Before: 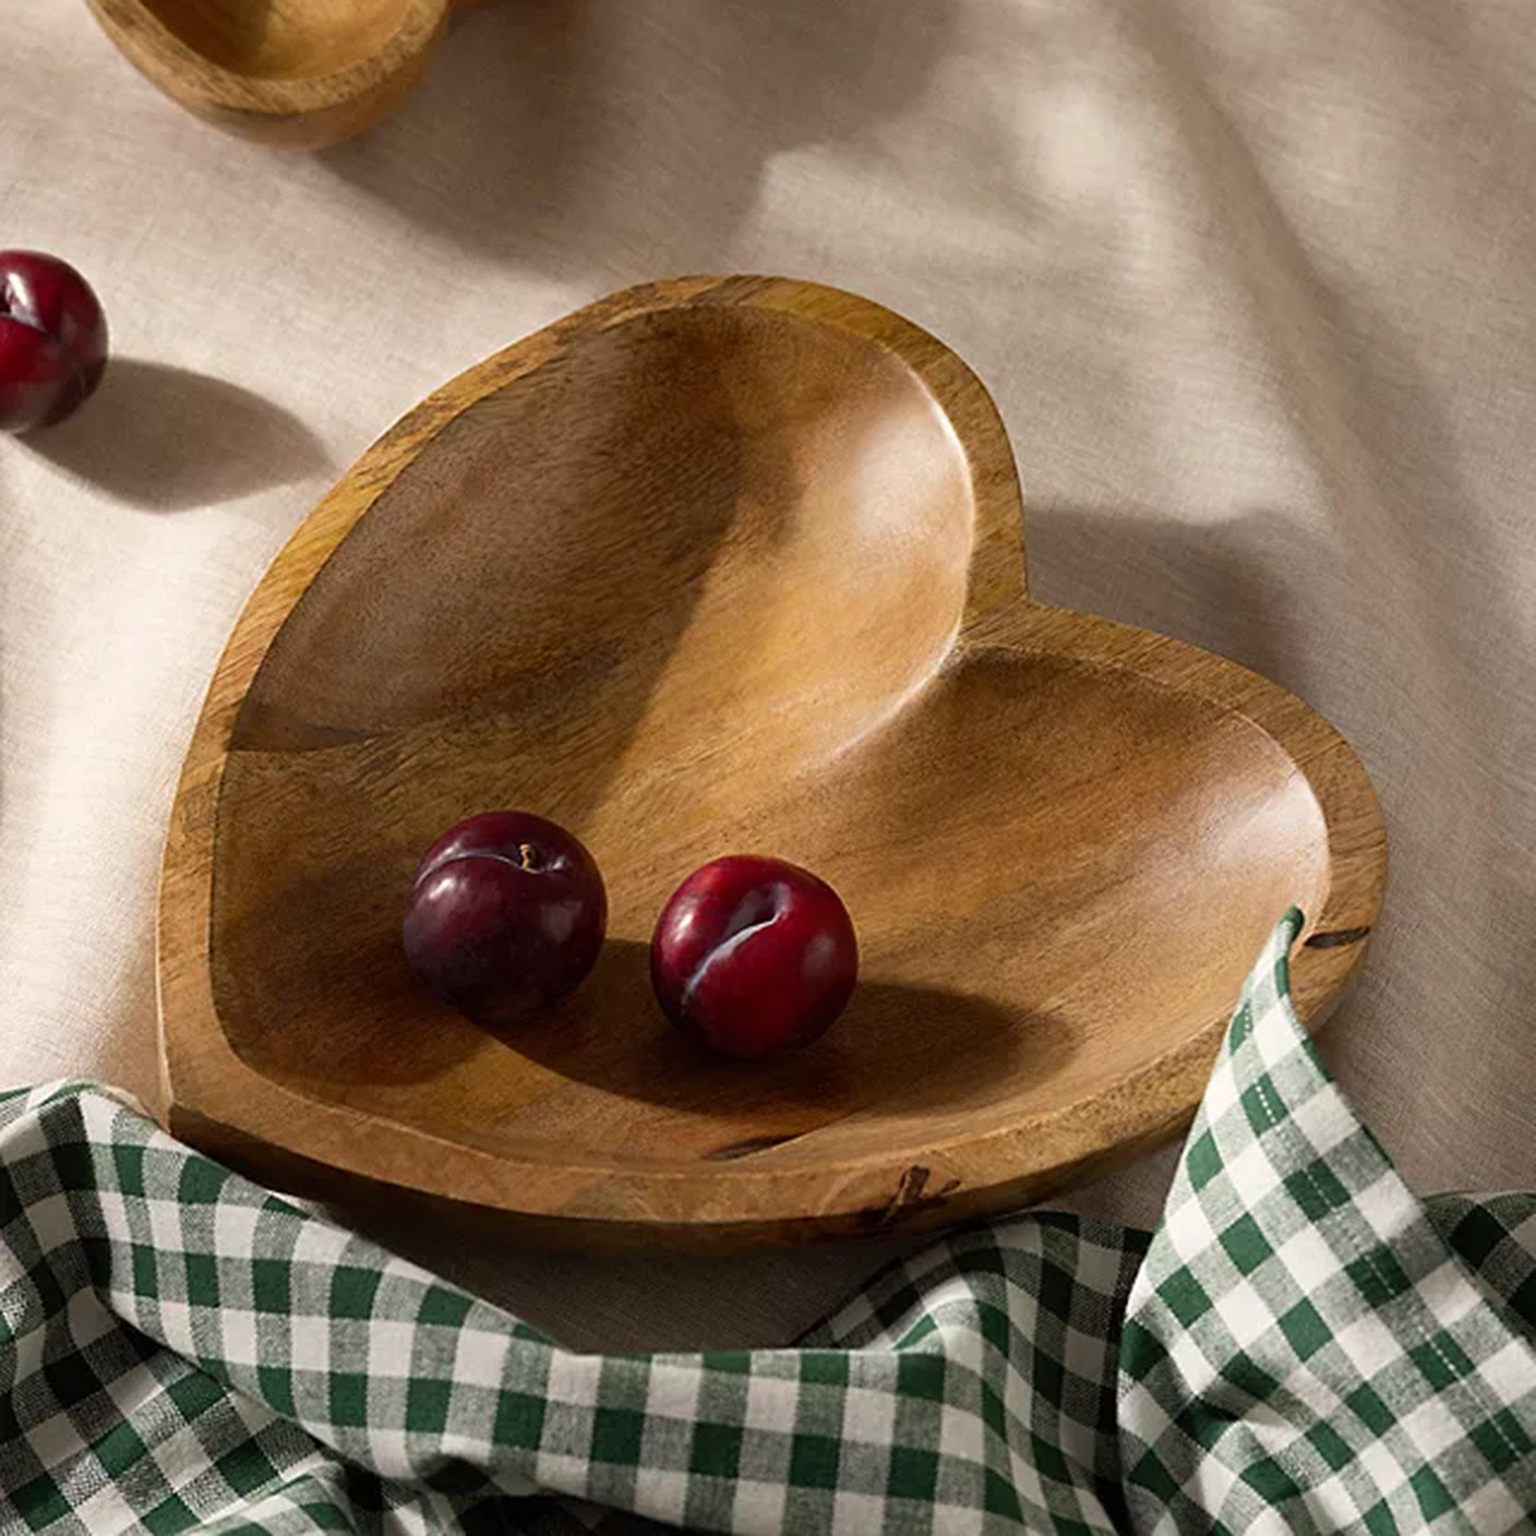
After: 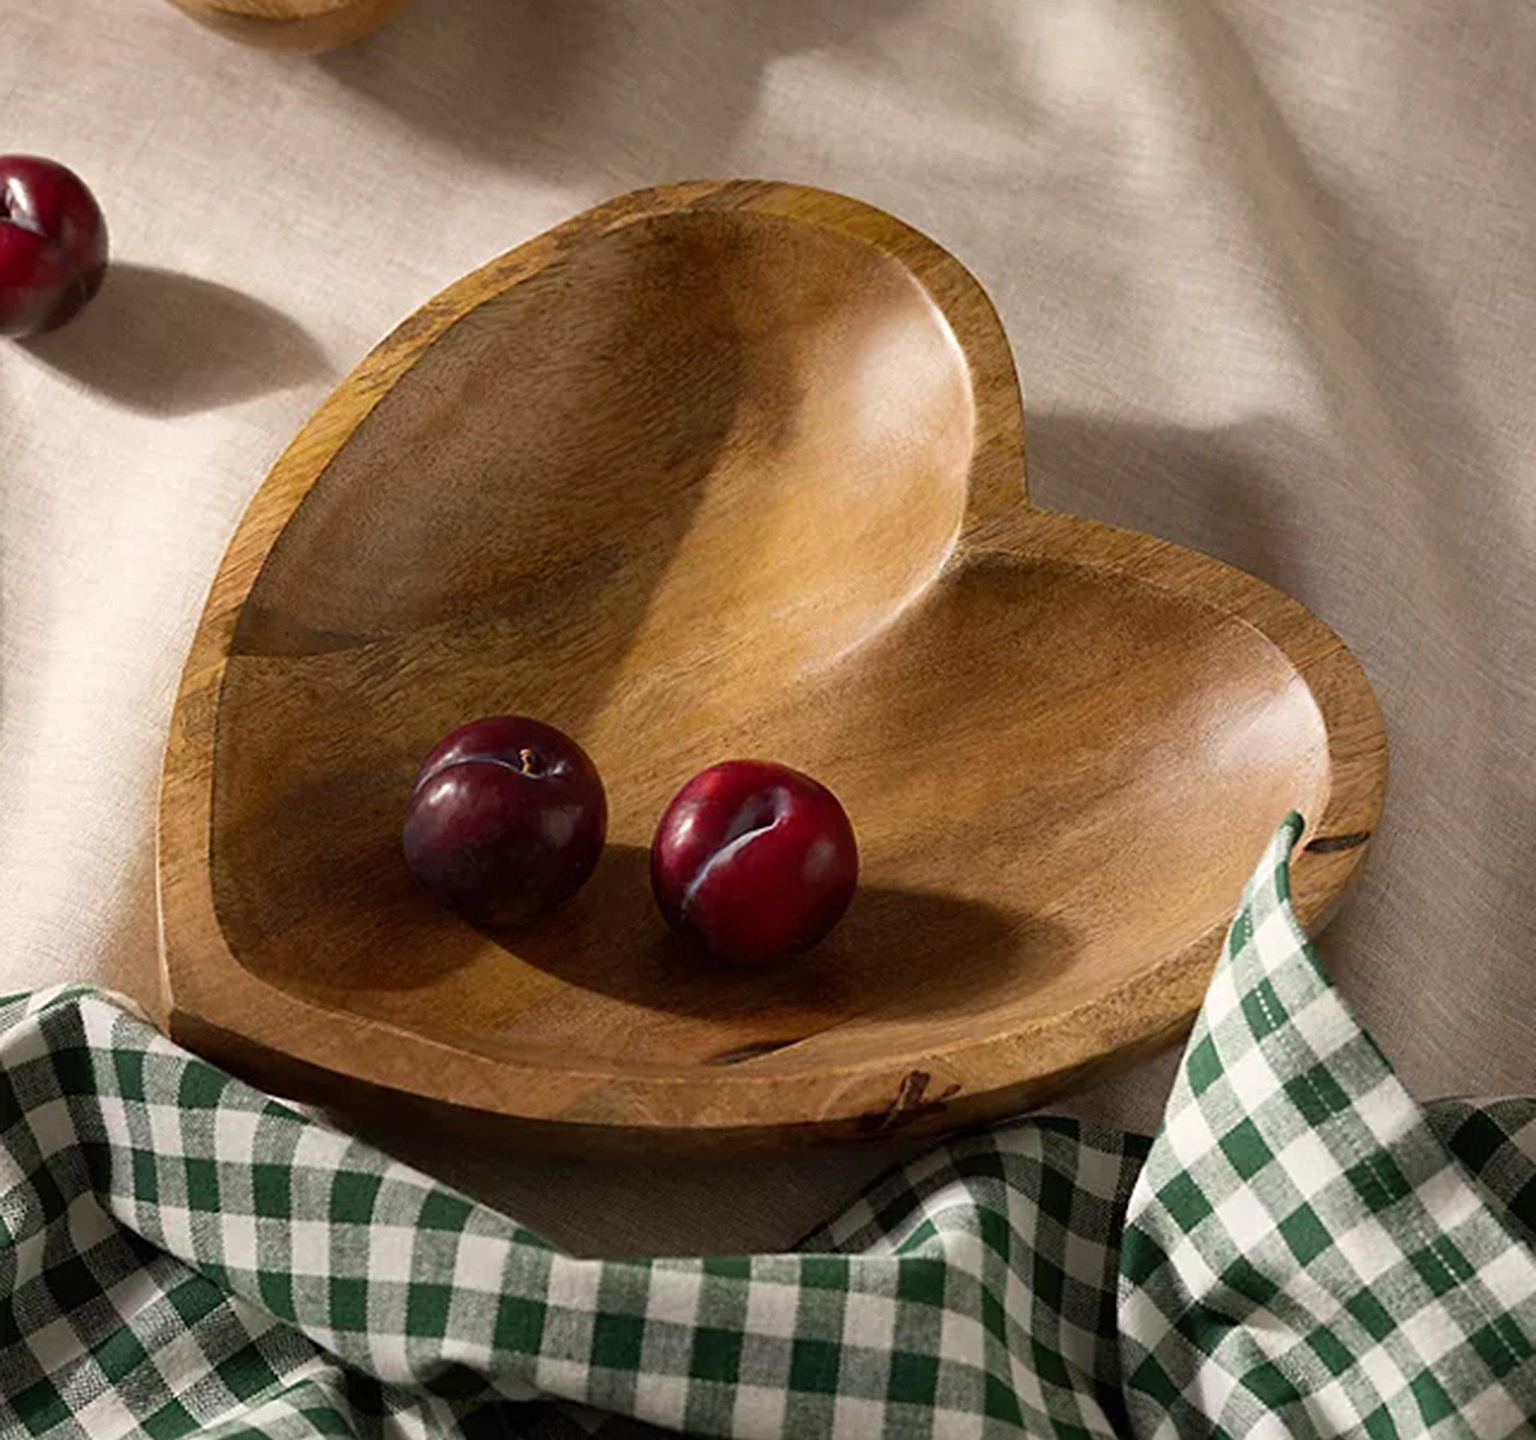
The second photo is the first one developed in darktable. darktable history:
tone equalizer: on, module defaults
crop and rotate: top 6.25%
